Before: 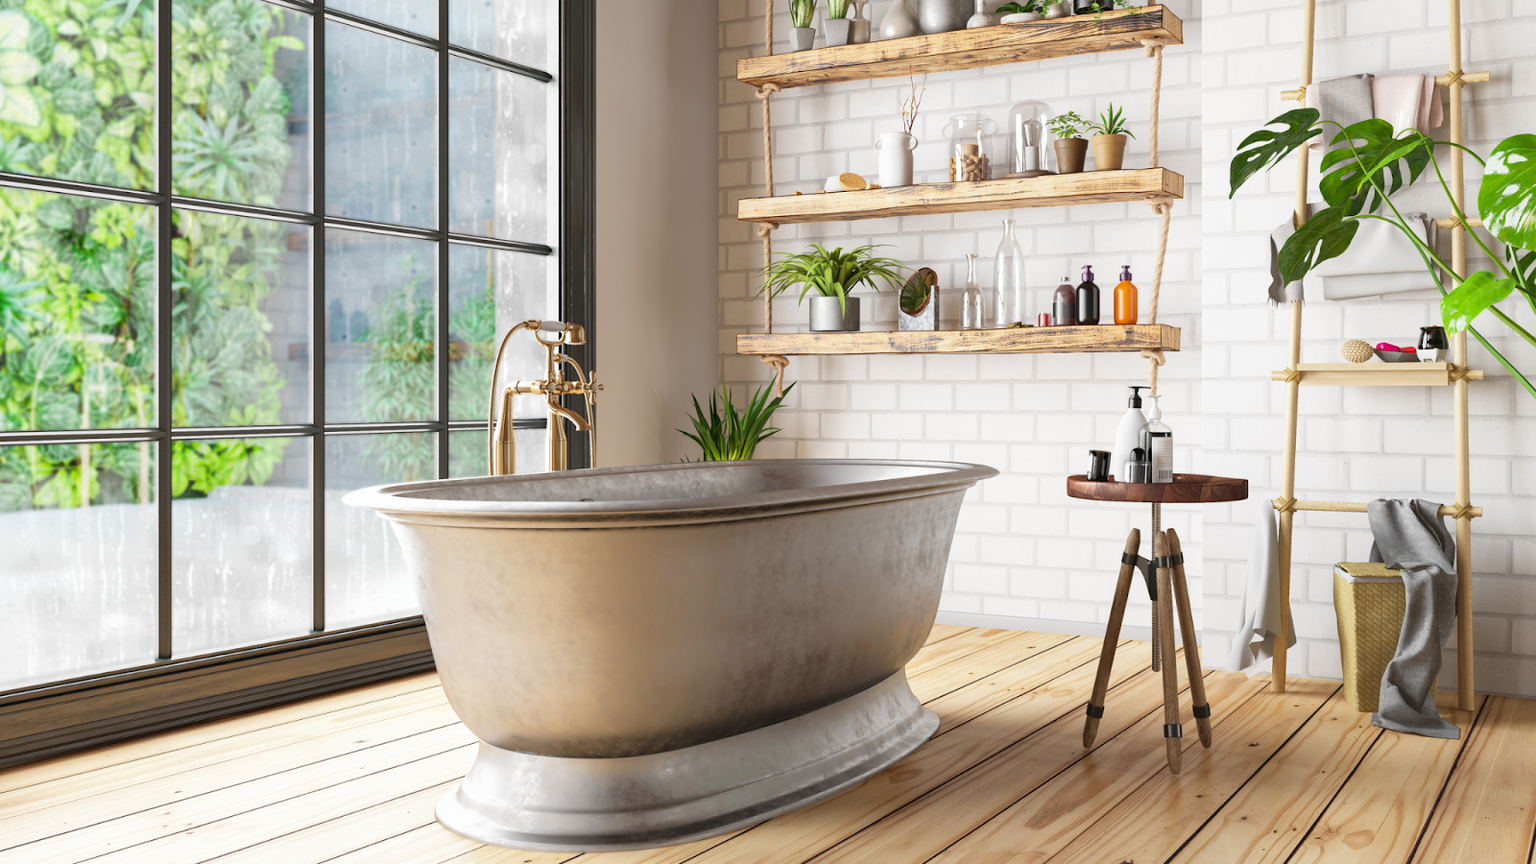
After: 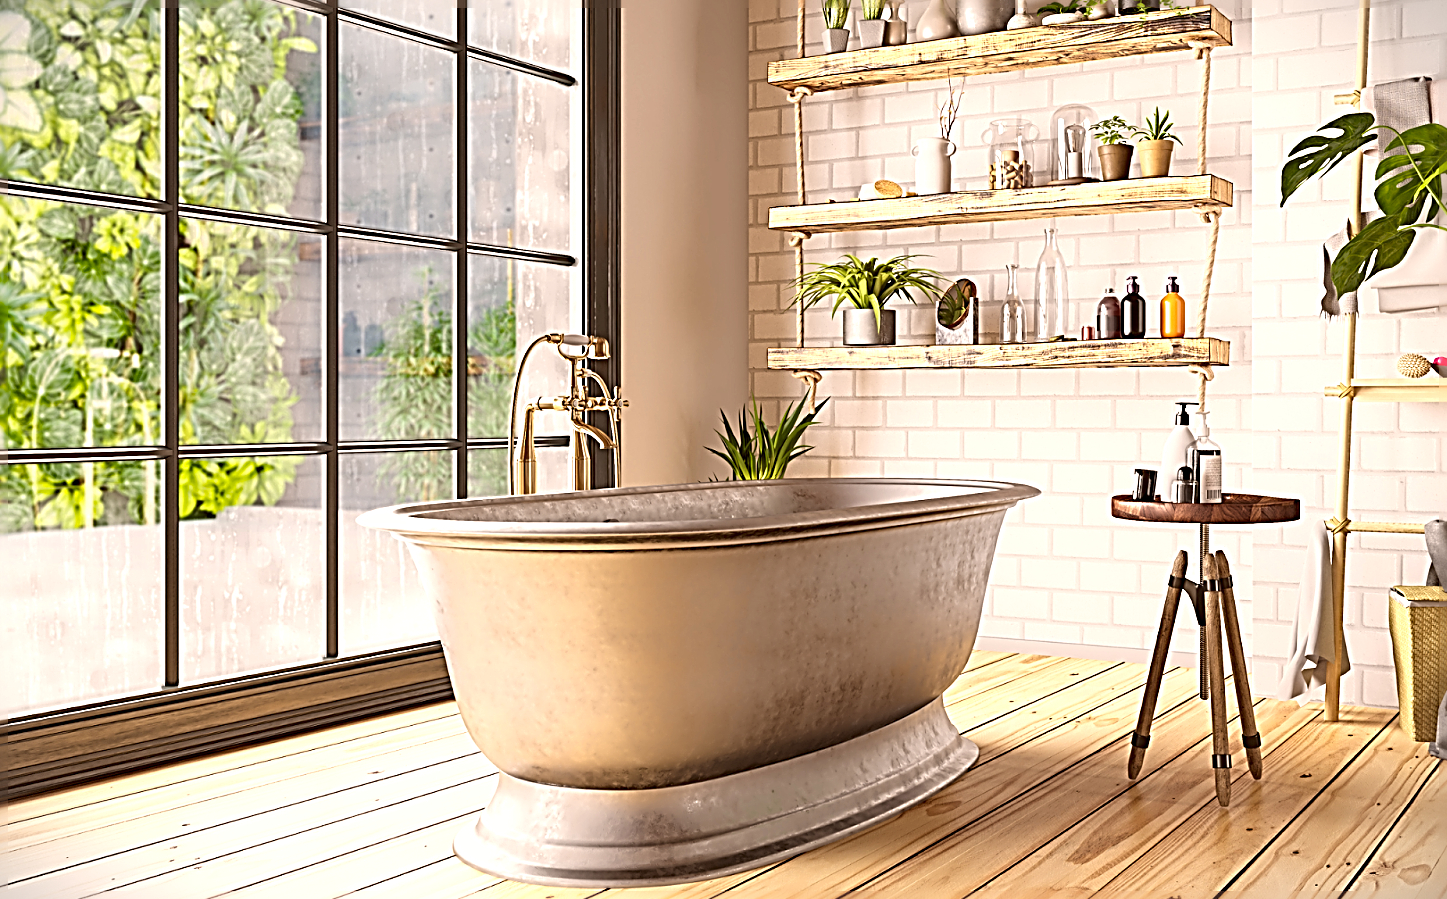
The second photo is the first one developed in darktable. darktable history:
color zones: curves: ch0 [(0.099, 0.624) (0.257, 0.596) (0.384, 0.376) (0.529, 0.492) (0.697, 0.564) (0.768, 0.532) (0.908, 0.644)]; ch1 [(0.112, 0.564) (0.254, 0.612) (0.432, 0.676) (0.592, 0.456) (0.743, 0.684) (0.888, 0.536)]; ch2 [(0.25, 0.5) (0.469, 0.36) (0.75, 0.5)]
crop: right 9.522%, bottom 0.039%
vignetting: fall-off start 100.93%, width/height ratio 1.32, dithering 8-bit output
sharpen: radius 3.167, amount 1.722
exposure: black level correction -0.003, exposure 0.038 EV, compensate exposure bias true, compensate highlight preservation false
color correction: highlights a* 6.24, highlights b* 8.1, shadows a* 6.52, shadows b* 7.01, saturation 0.932
